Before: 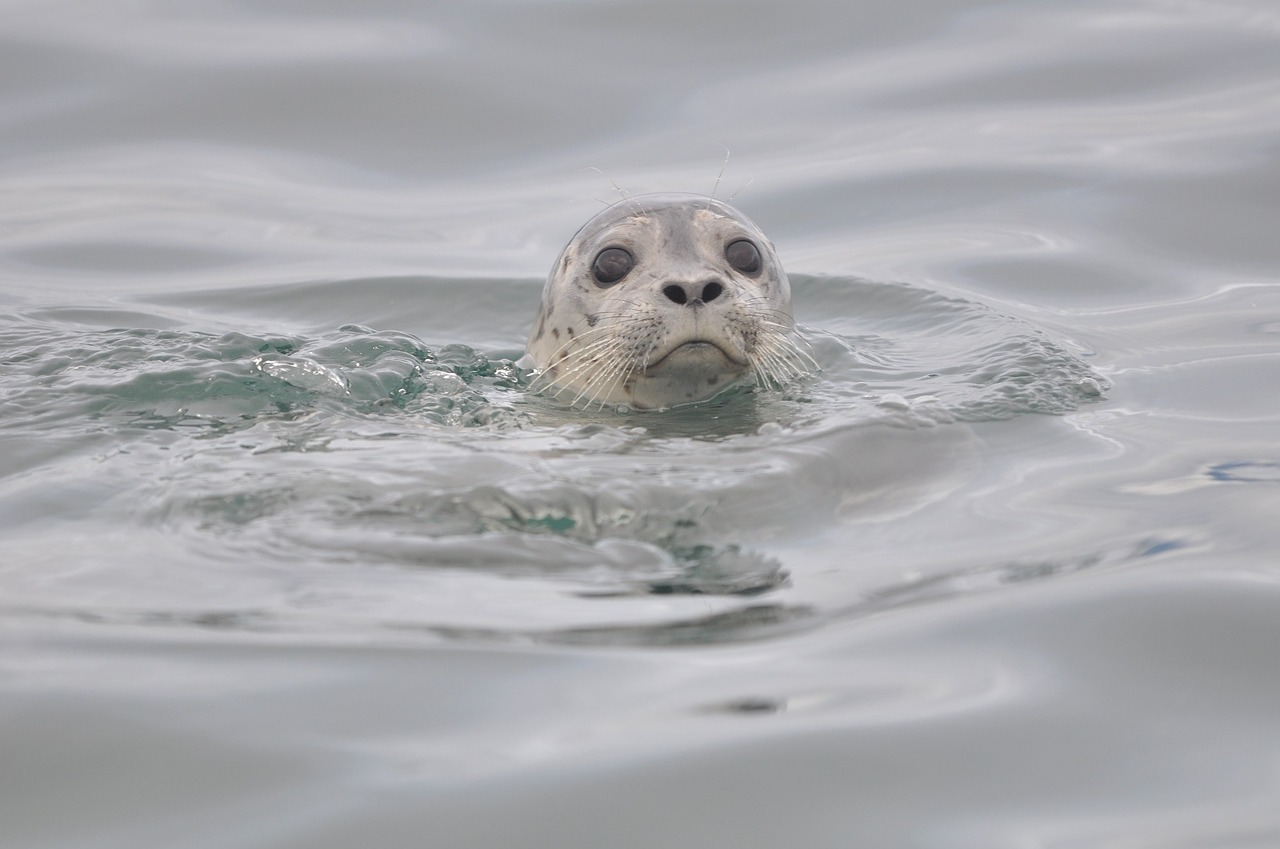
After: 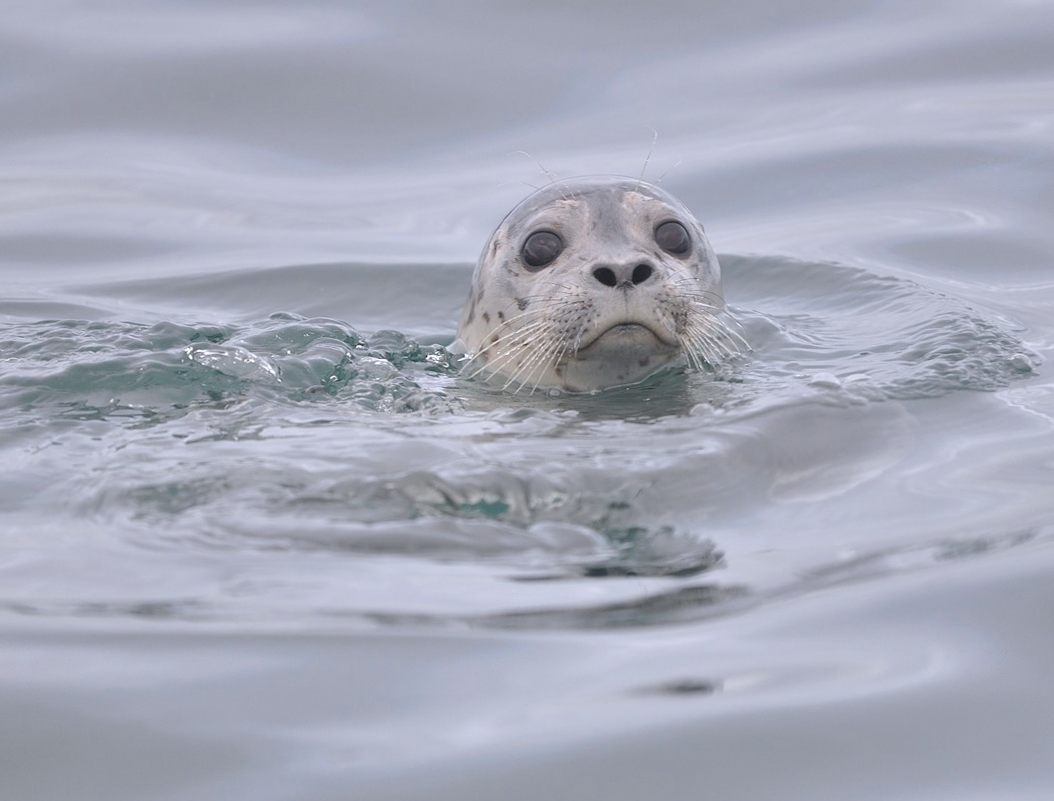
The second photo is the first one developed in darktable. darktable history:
crop and rotate: angle 0.925°, left 4.263%, top 0.868%, right 11.323%, bottom 2.411%
color calibration: gray › normalize channels true, illuminant as shot in camera, x 0.358, y 0.373, temperature 4628.91 K, gamut compression 0.023
